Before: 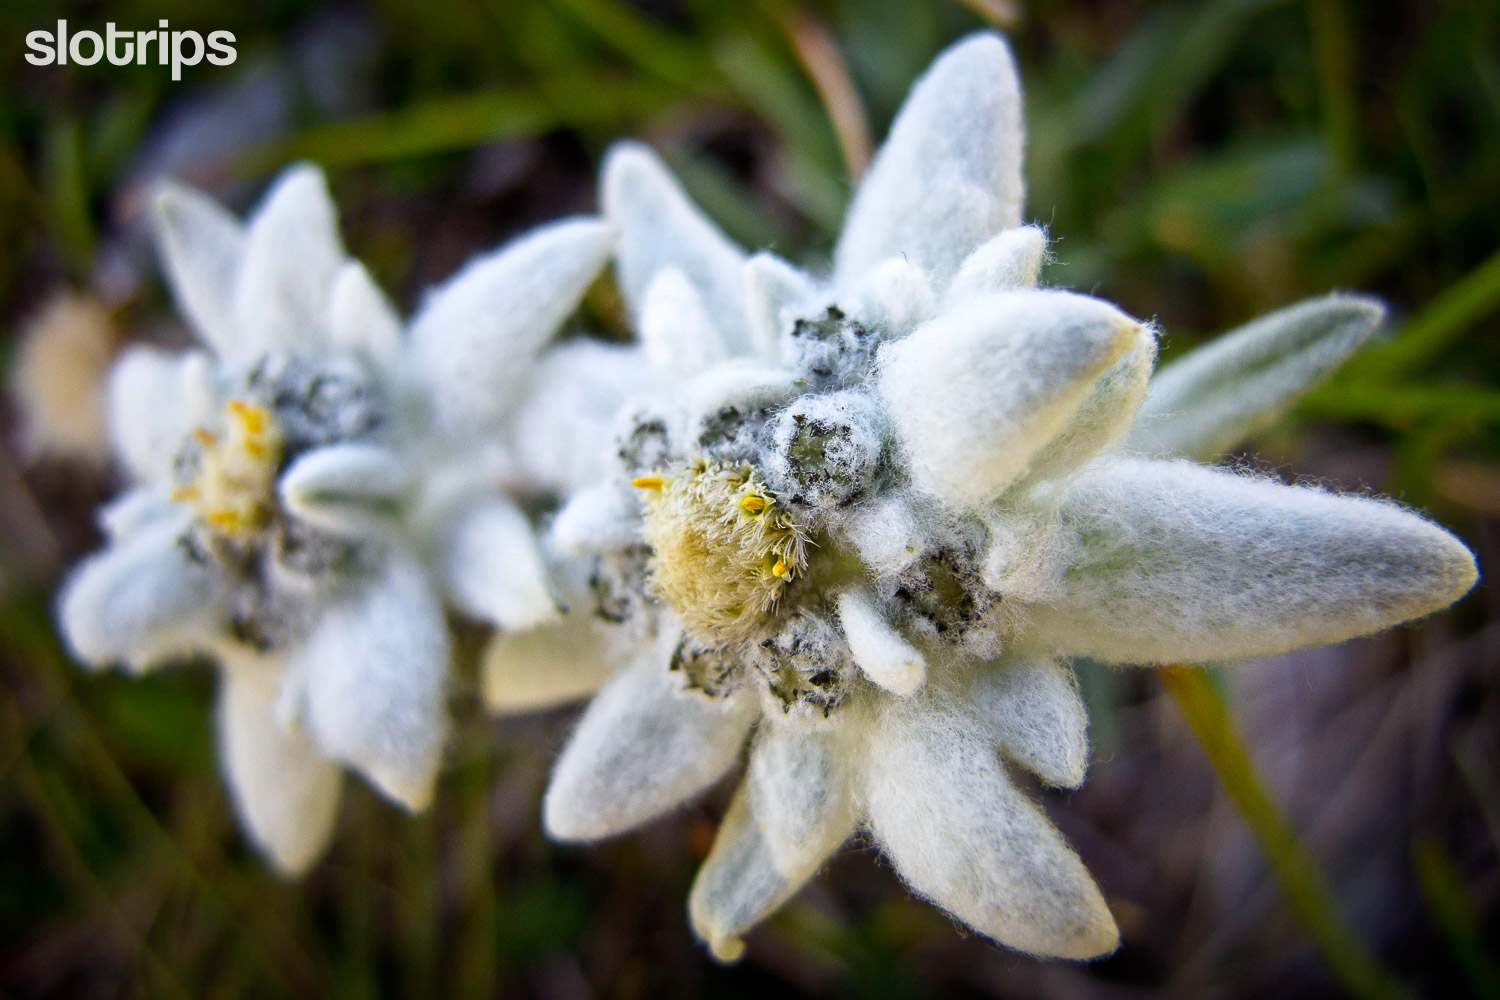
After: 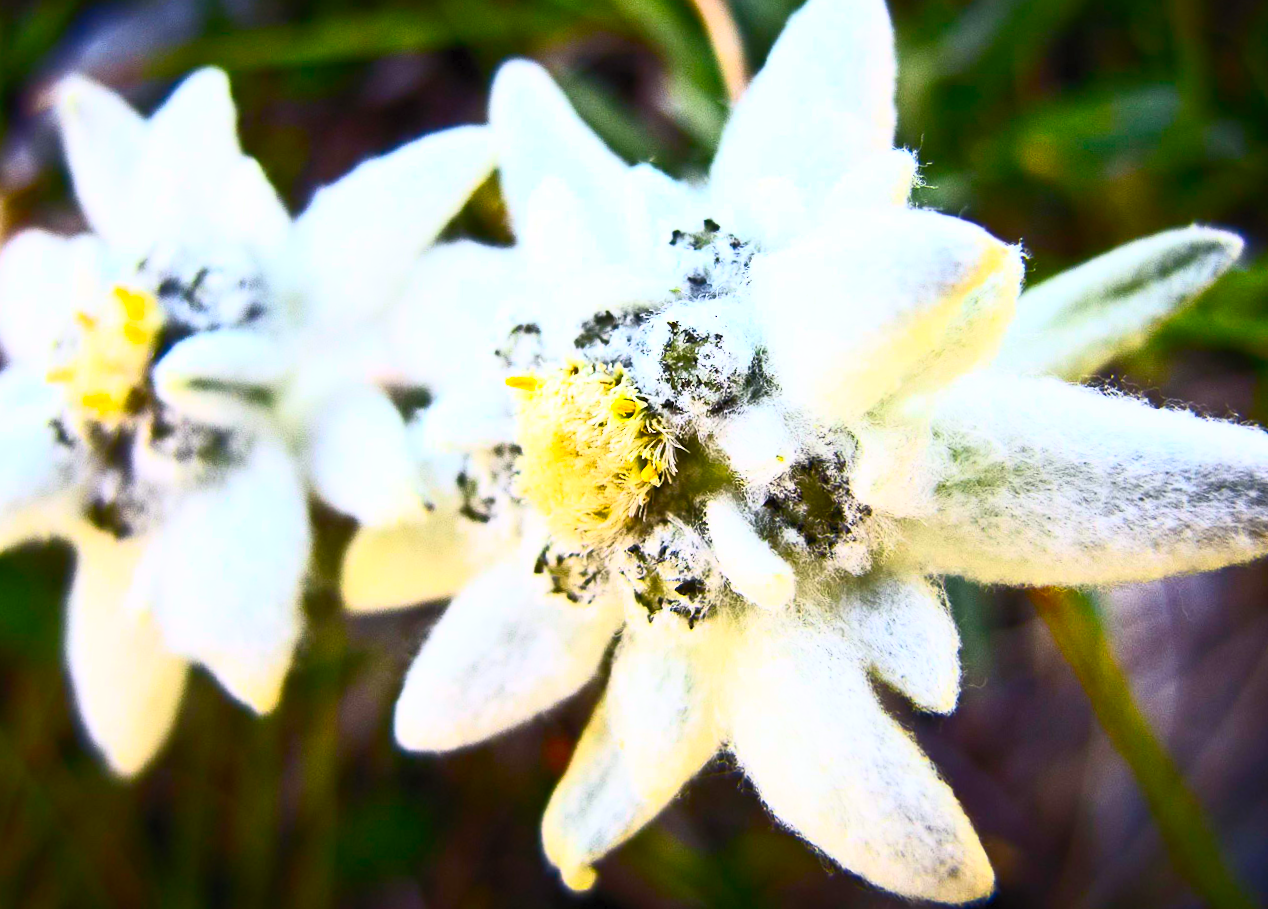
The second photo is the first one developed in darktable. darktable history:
color correction: highlights a* 0.816, highlights b* 2.78, saturation 1.1
contrast brightness saturation: contrast 0.83, brightness 0.59, saturation 0.59
rotate and perspective: rotation 0.215°, lens shift (vertical) -0.139, crop left 0.069, crop right 0.939, crop top 0.002, crop bottom 0.996
crop and rotate: angle -1.96°, left 3.097%, top 4.154%, right 1.586%, bottom 0.529%
